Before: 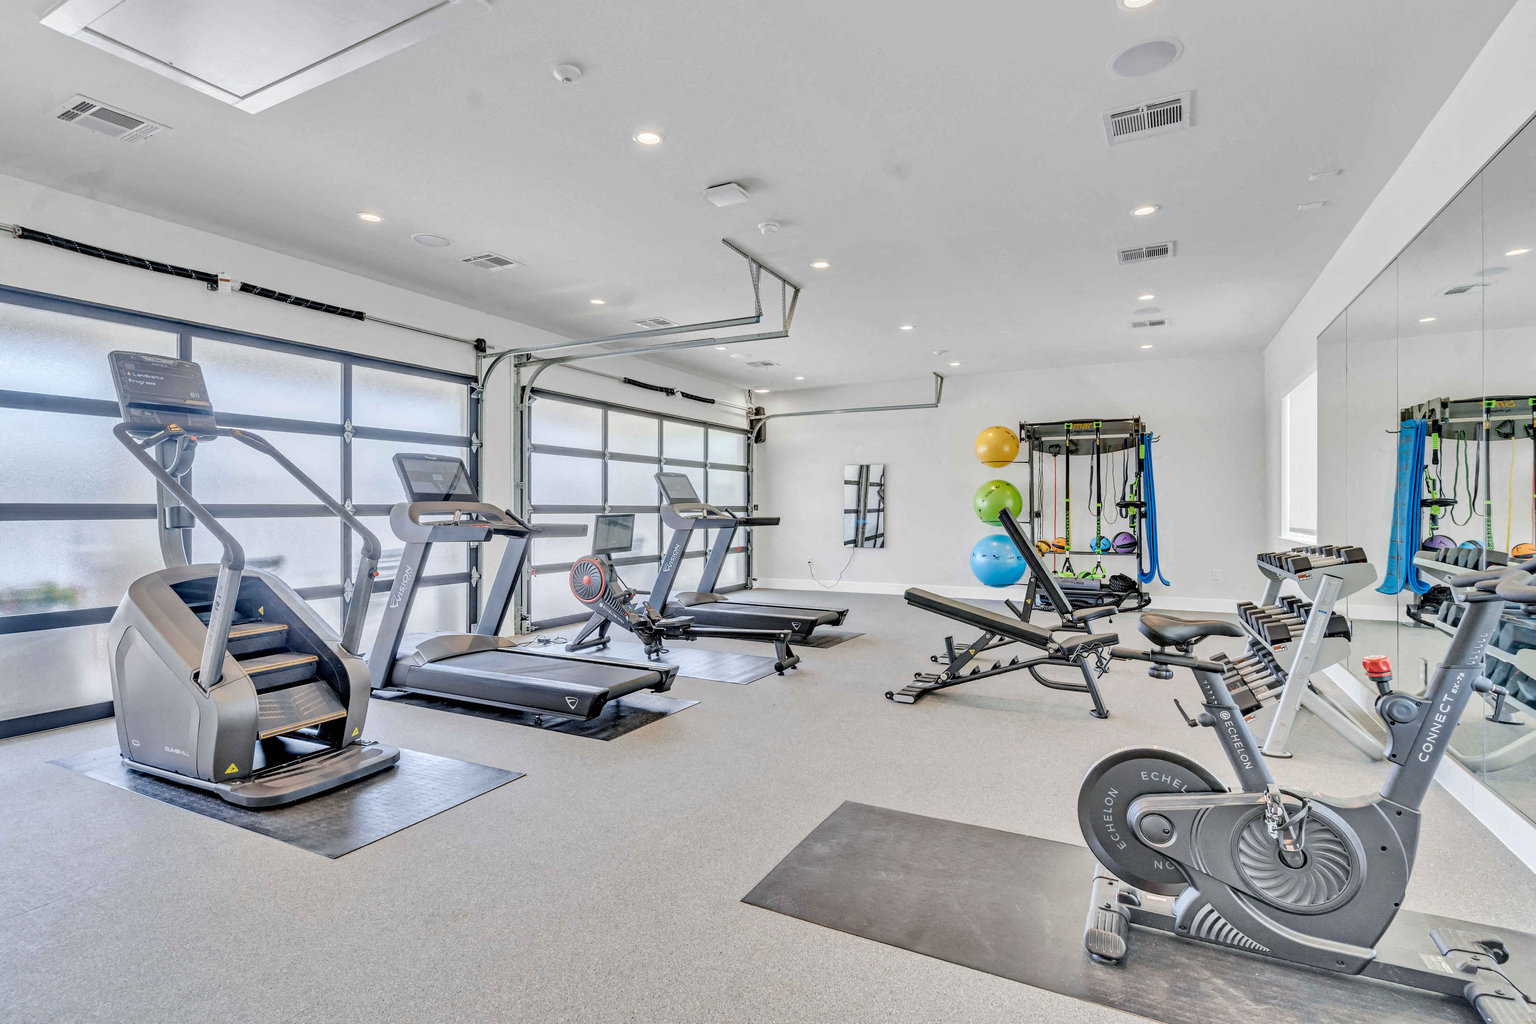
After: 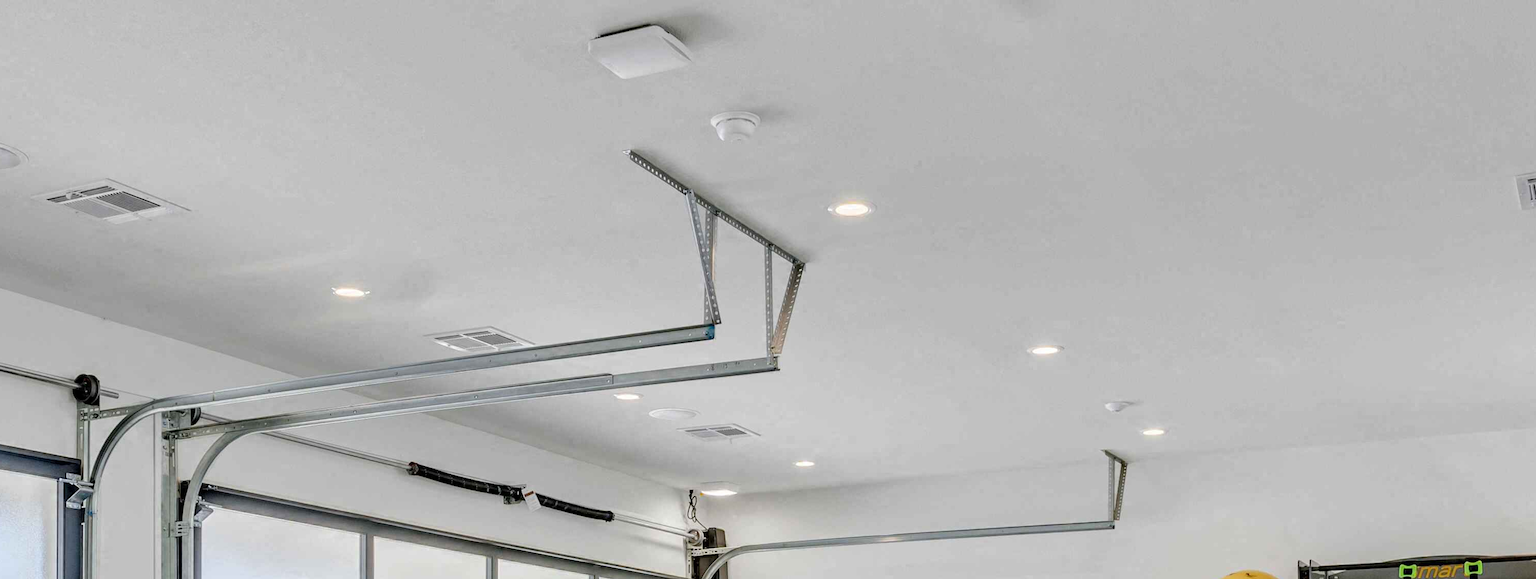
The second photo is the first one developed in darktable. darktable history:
crop: left 28.775%, top 16.792%, right 26.703%, bottom 58.017%
